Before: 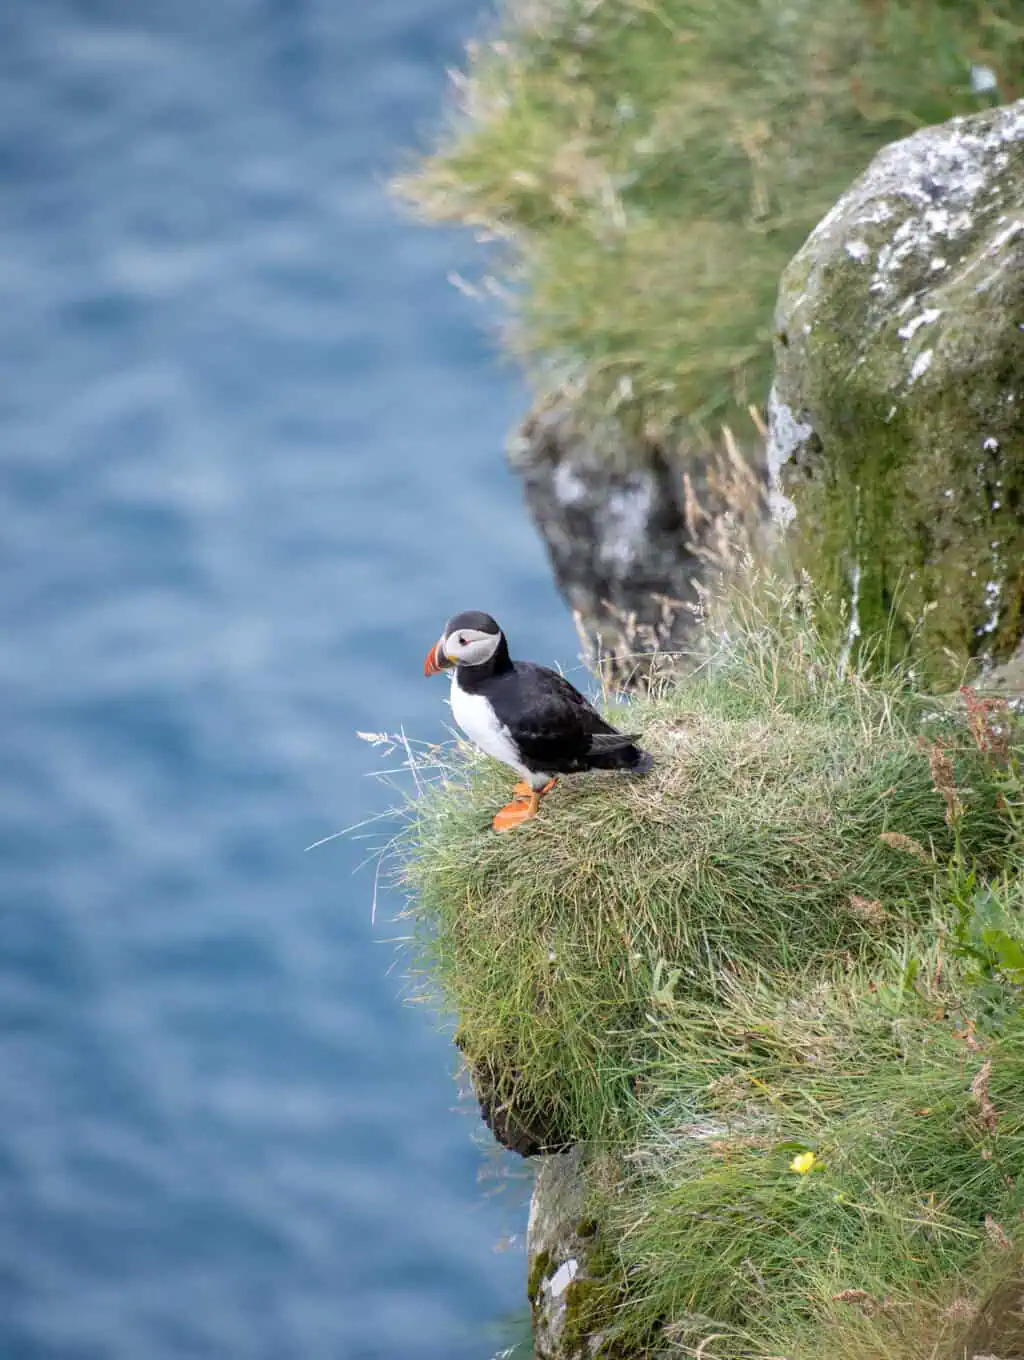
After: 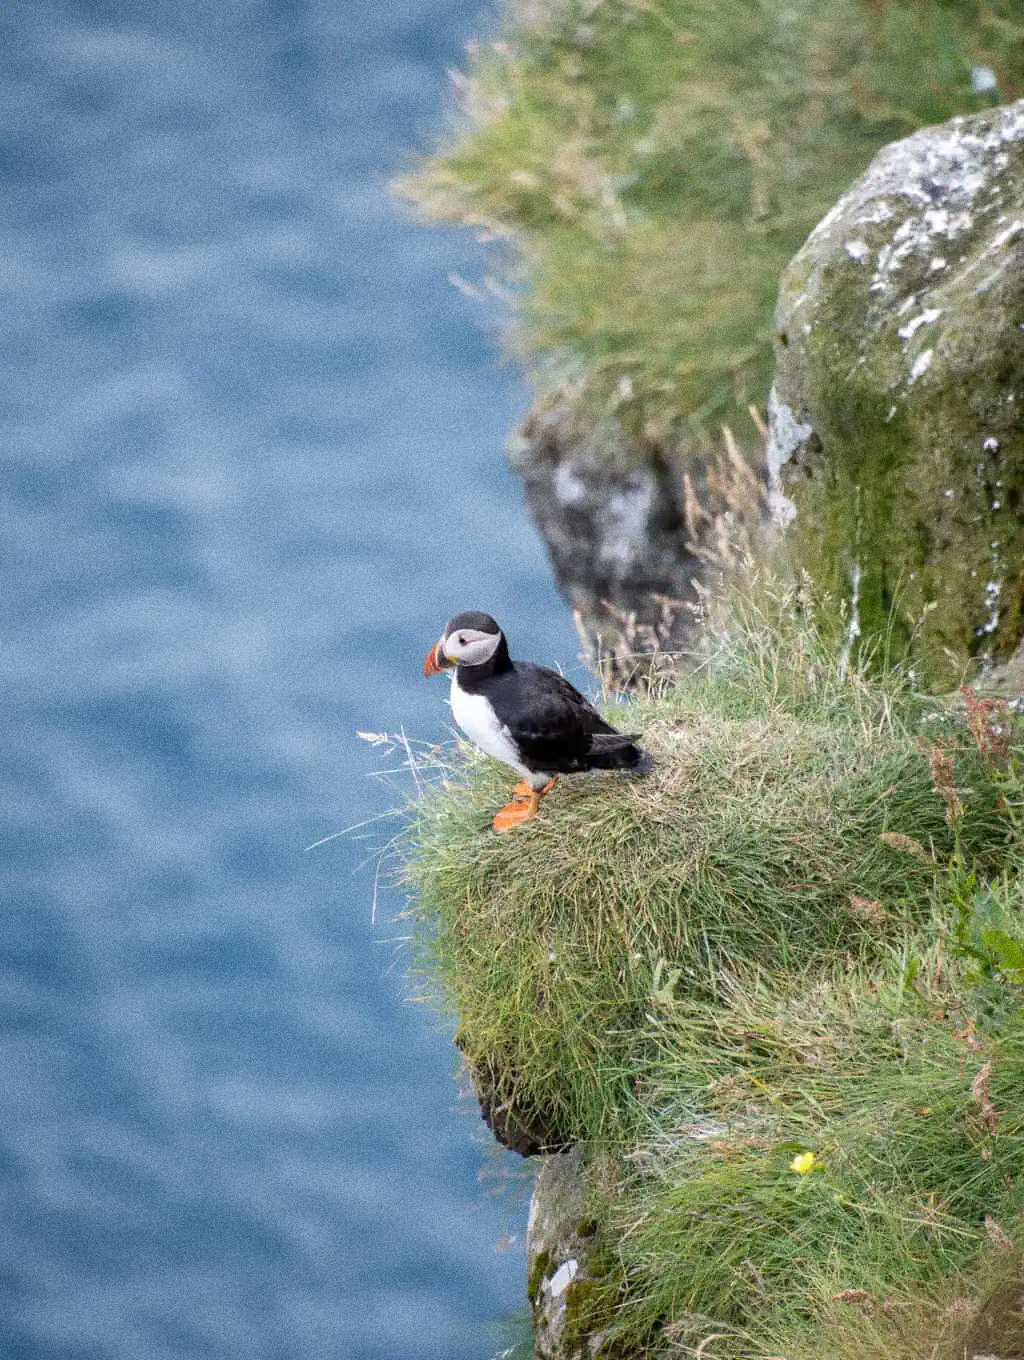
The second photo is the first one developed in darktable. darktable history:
grain: coarseness 0.09 ISO, strength 40%
exposure: compensate highlight preservation false
